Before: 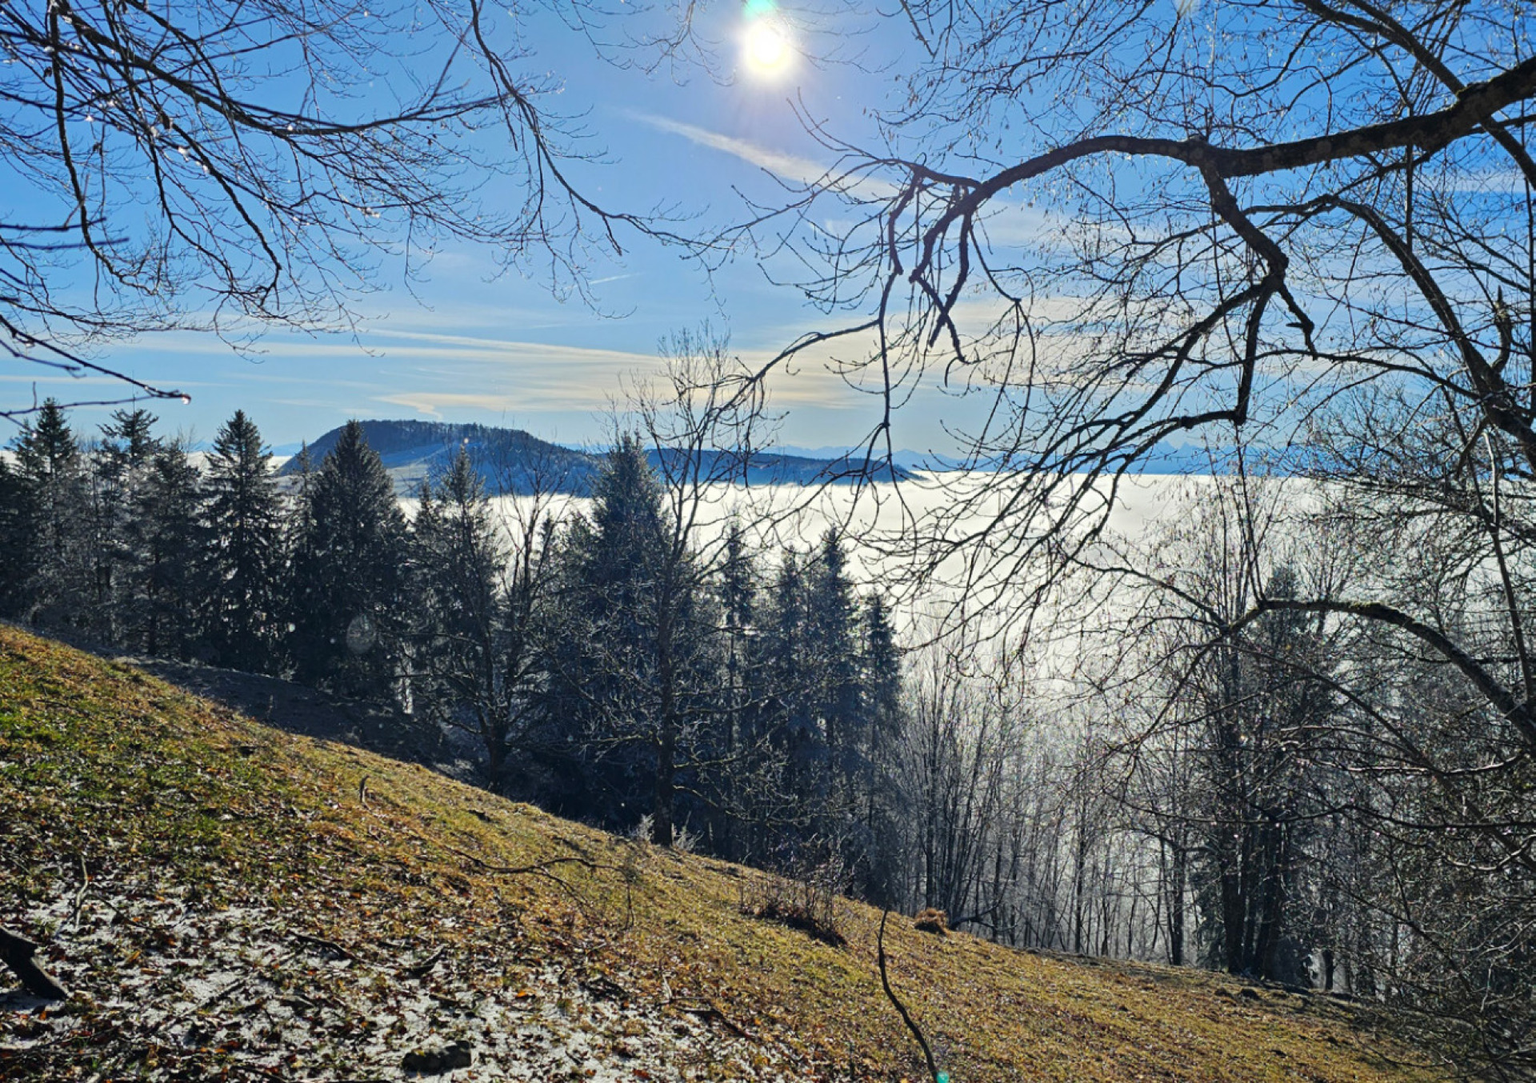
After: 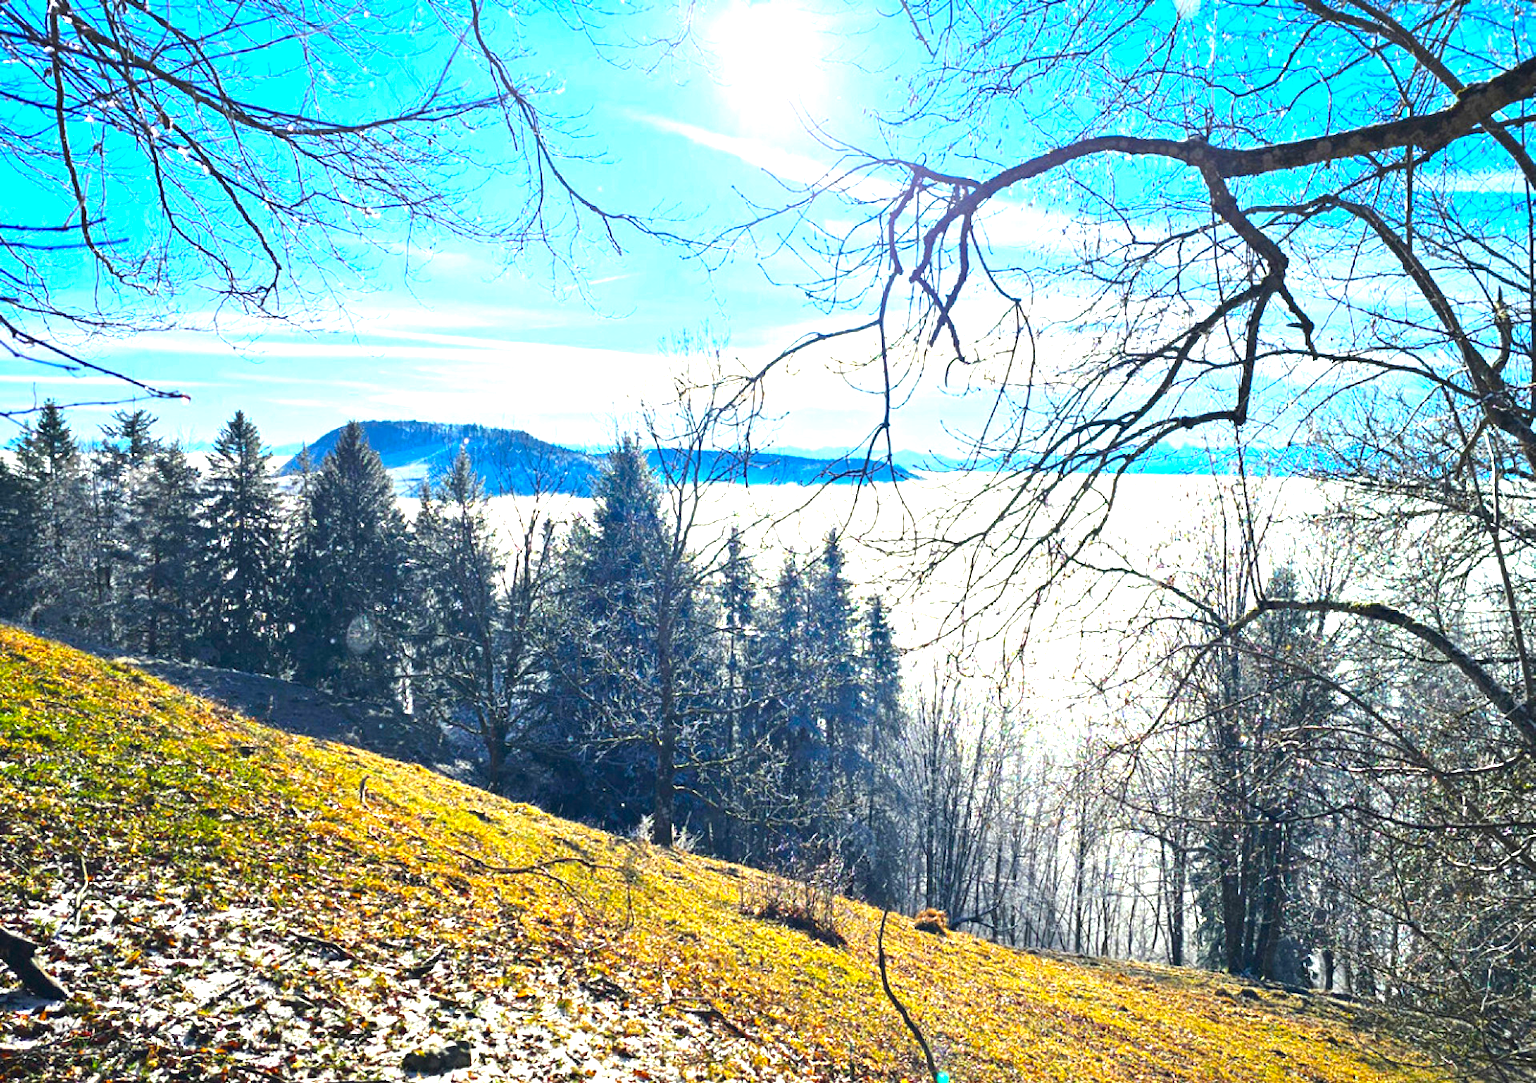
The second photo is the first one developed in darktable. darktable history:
exposure: black level correction 0, exposure 1.675 EV, compensate exposure bias true, compensate highlight preservation false
color balance rgb: linear chroma grading › global chroma 15%, perceptual saturation grading › global saturation 30%
